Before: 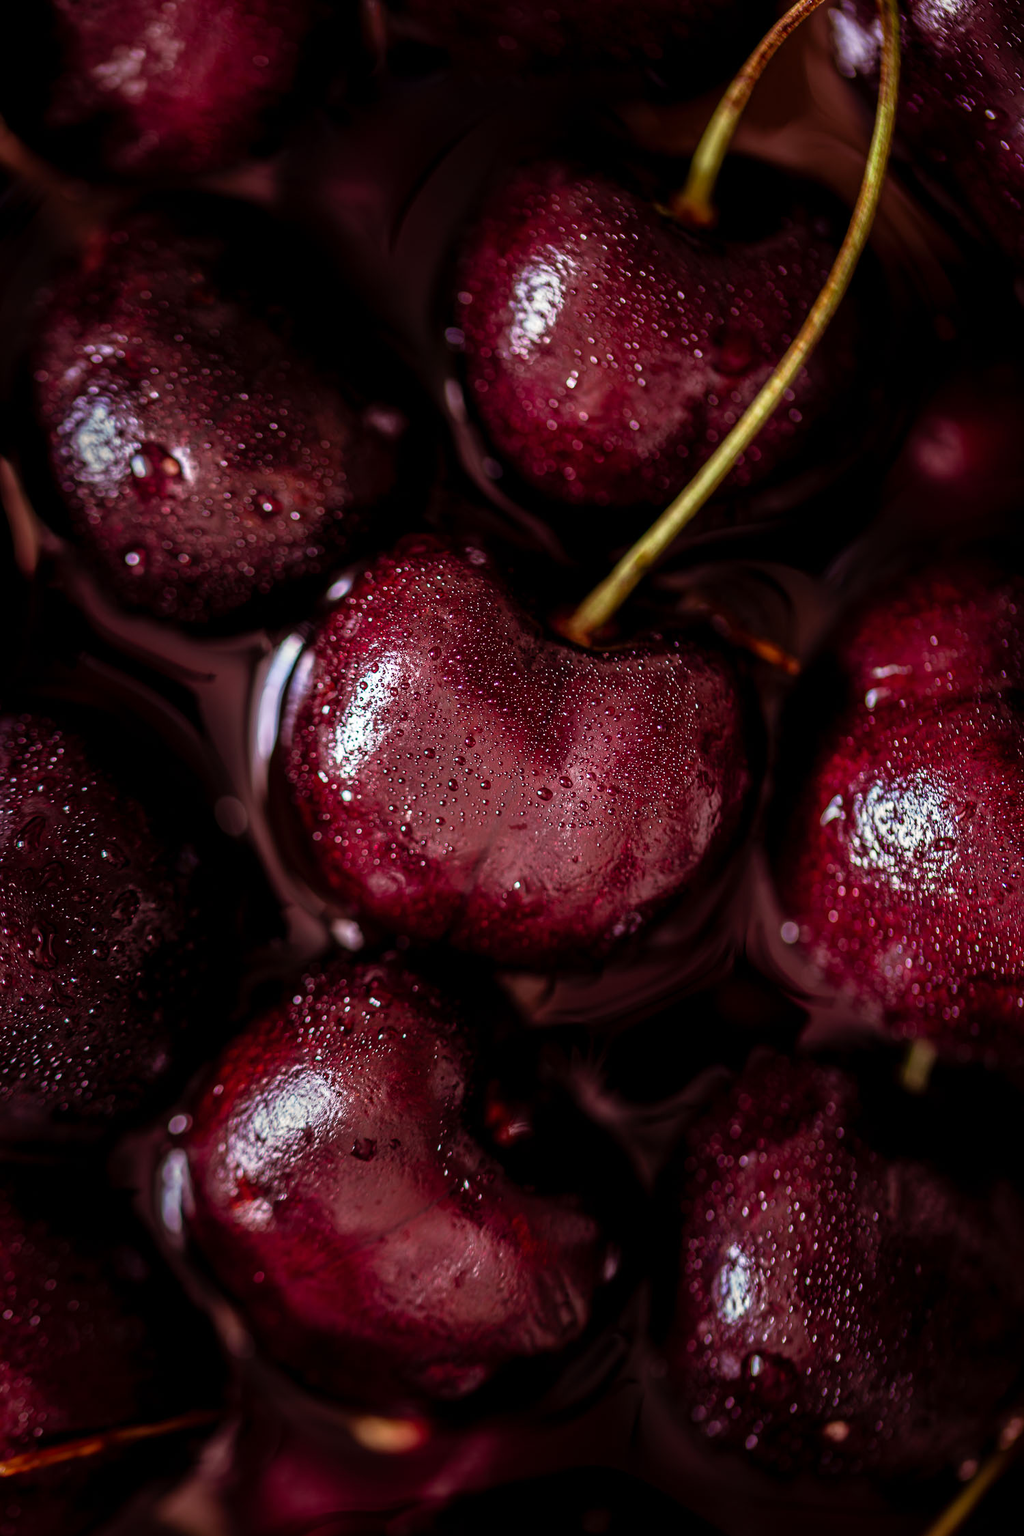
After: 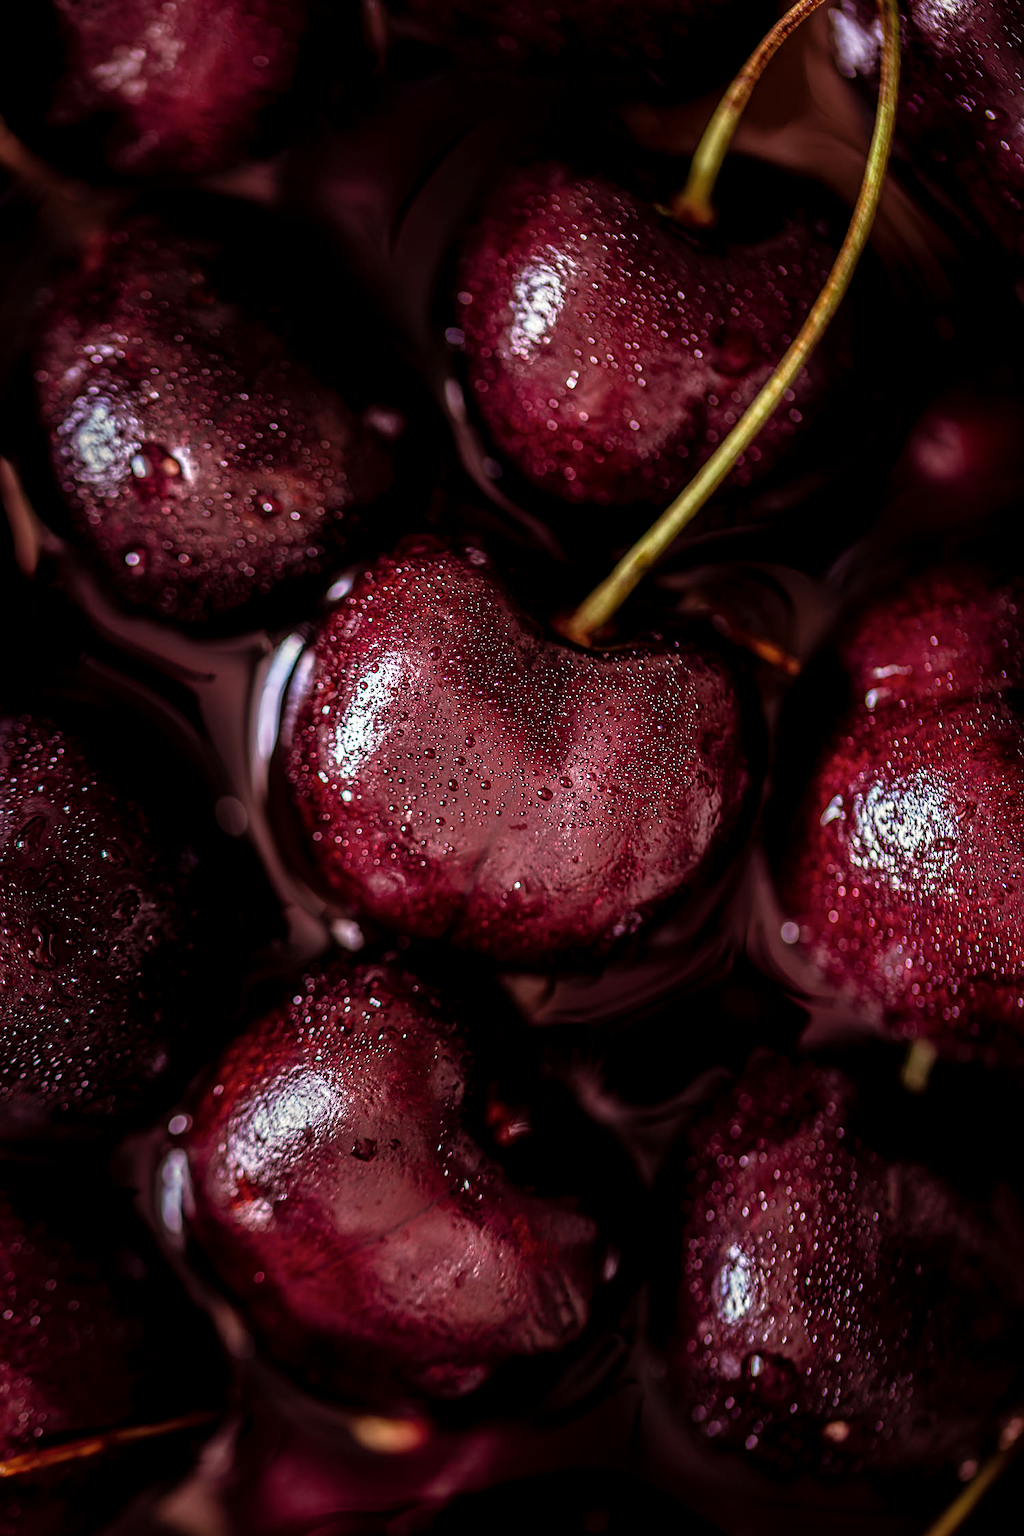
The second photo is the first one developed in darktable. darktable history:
exposure: compensate highlight preservation false
sharpen: radius 1.87, amount 0.403, threshold 1.285
local contrast: on, module defaults
